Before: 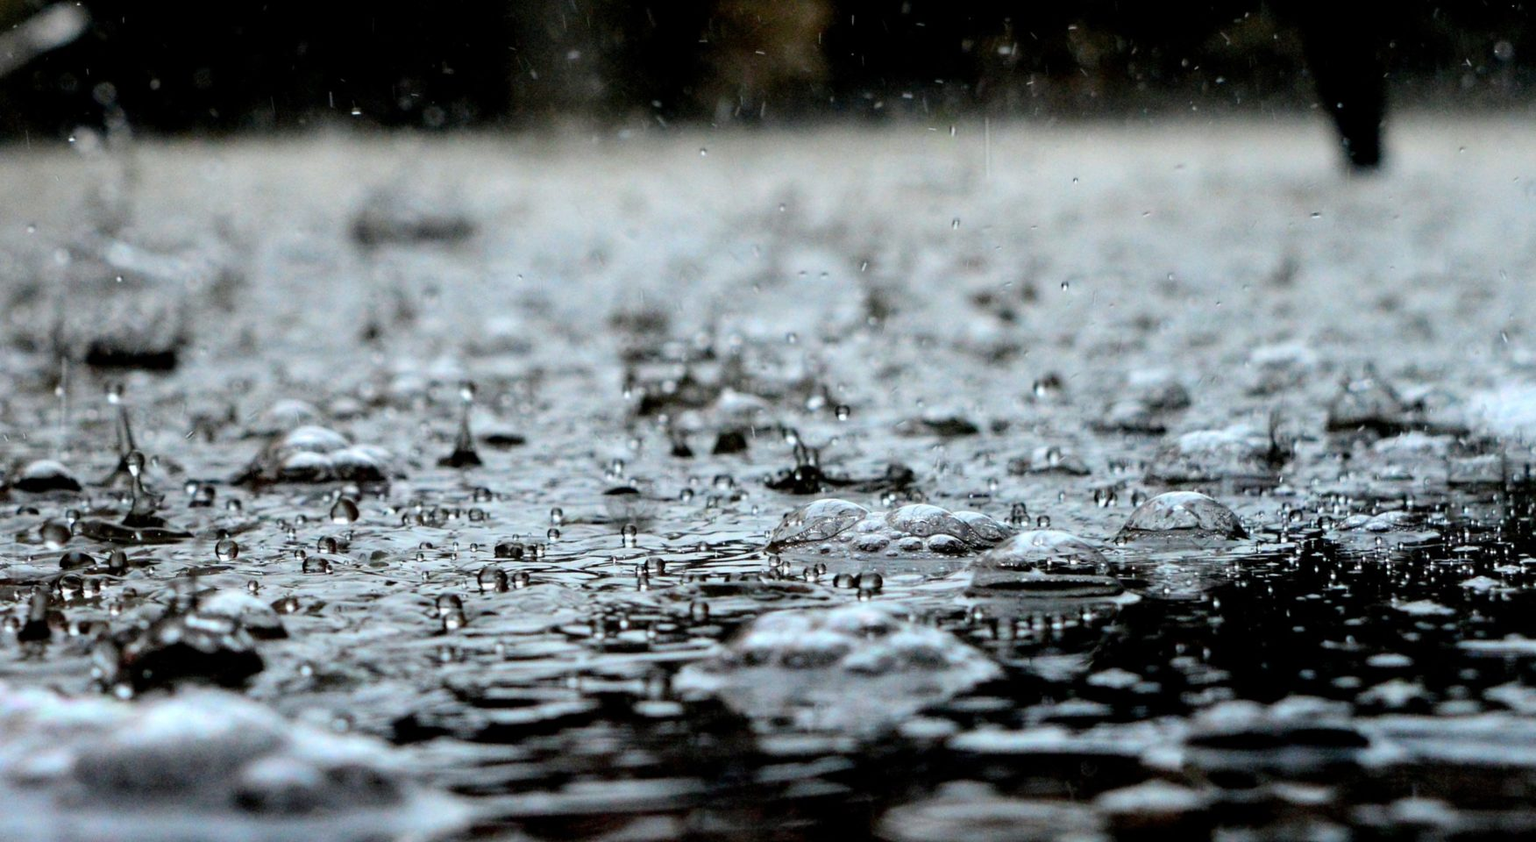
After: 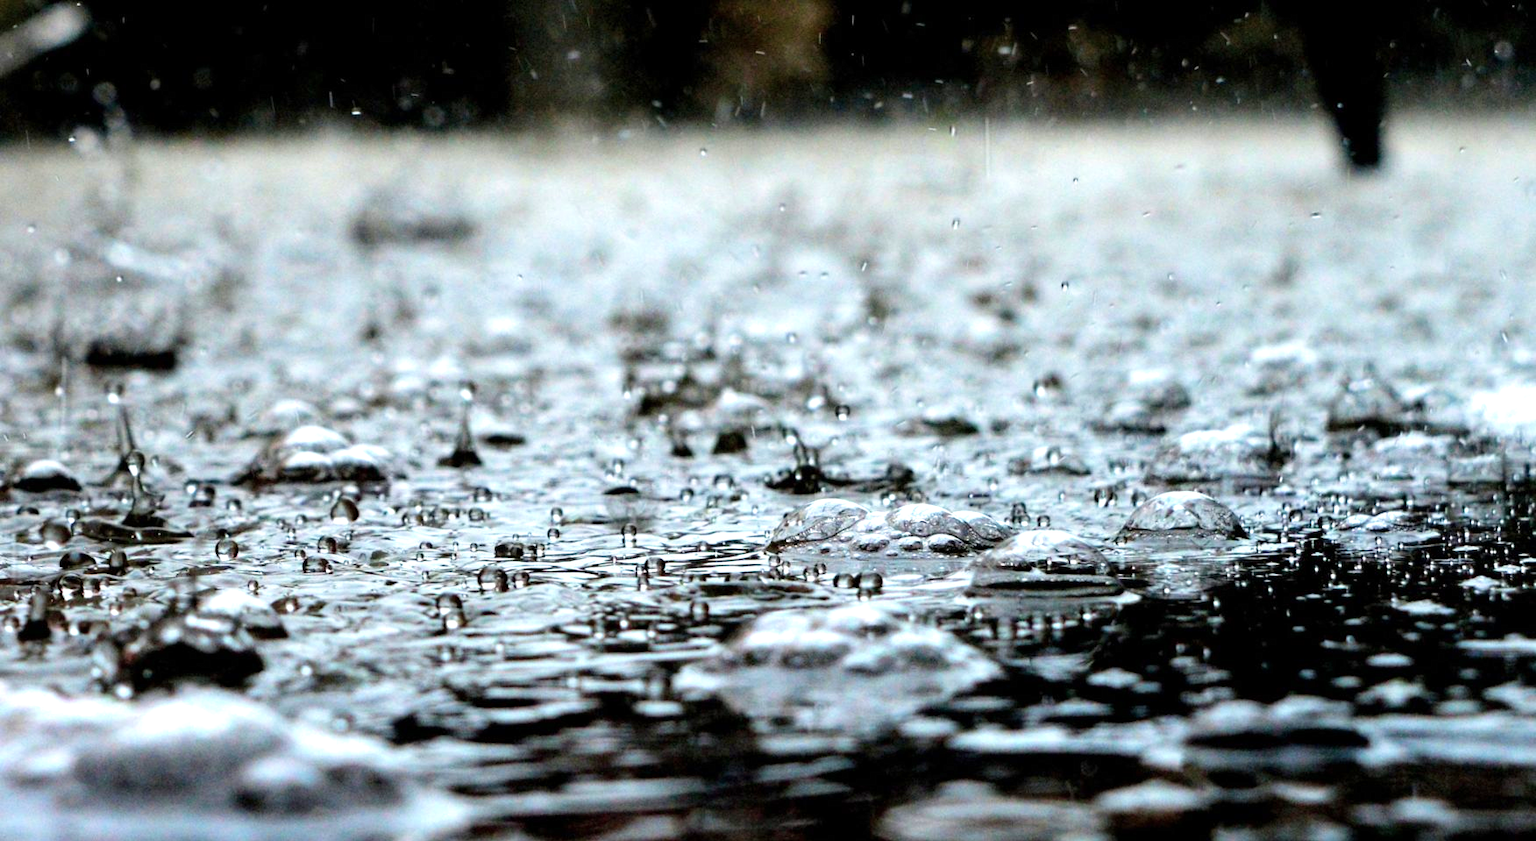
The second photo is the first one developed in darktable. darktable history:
exposure: exposure 0.574 EV, compensate highlight preservation false
velvia: on, module defaults
